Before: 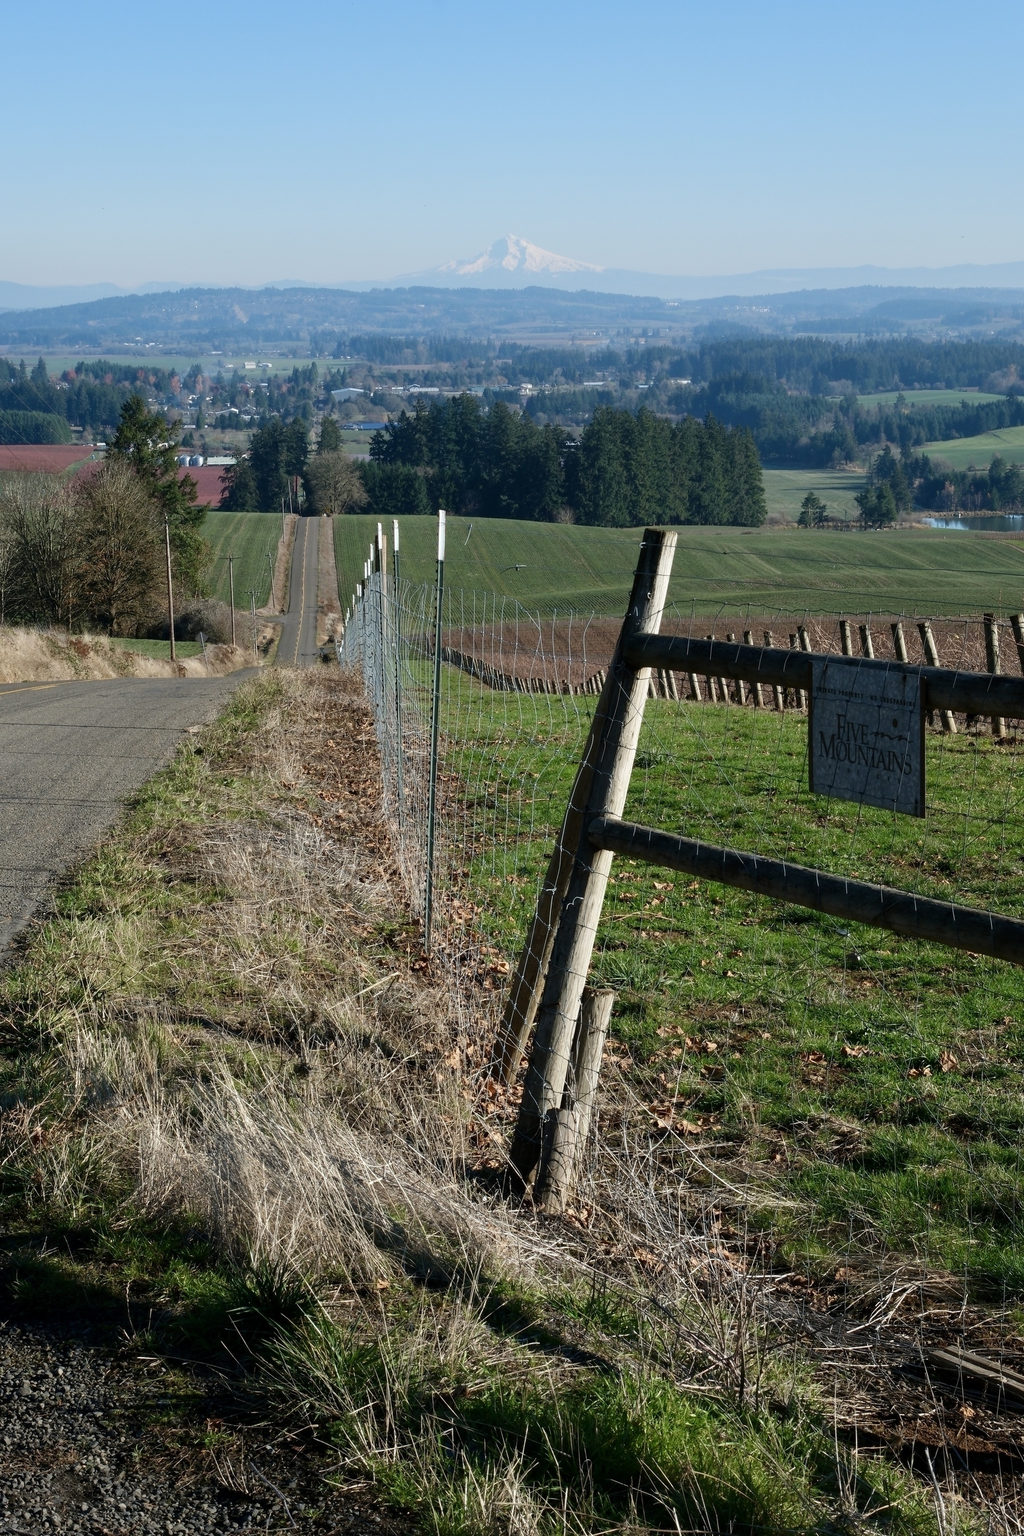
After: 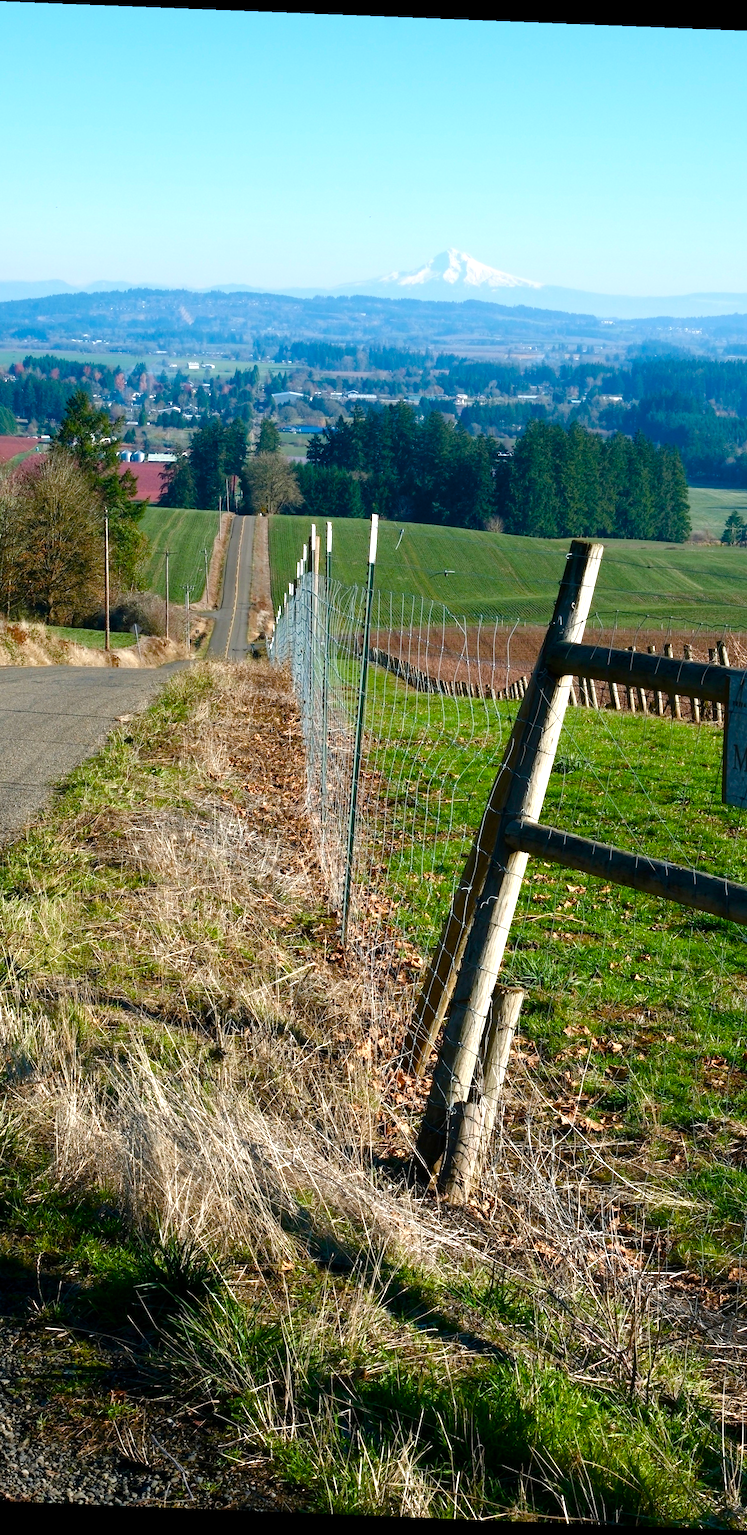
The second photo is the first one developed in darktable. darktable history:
crop and rotate: left 9.061%, right 20.142%
color balance rgb: linear chroma grading › shadows -2.2%, linear chroma grading › highlights -15%, linear chroma grading › global chroma -10%, linear chroma grading › mid-tones -10%, perceptual saturation grading › global saturation 45%, perceptual saturation grading › highlights -50%, perceptual saturation grading › shadows 30%, perceptual brilliance grading › global brilliance 18%, global vibrance 45%
rotate and perspective: rotation 2.27°, automatic cropping off
